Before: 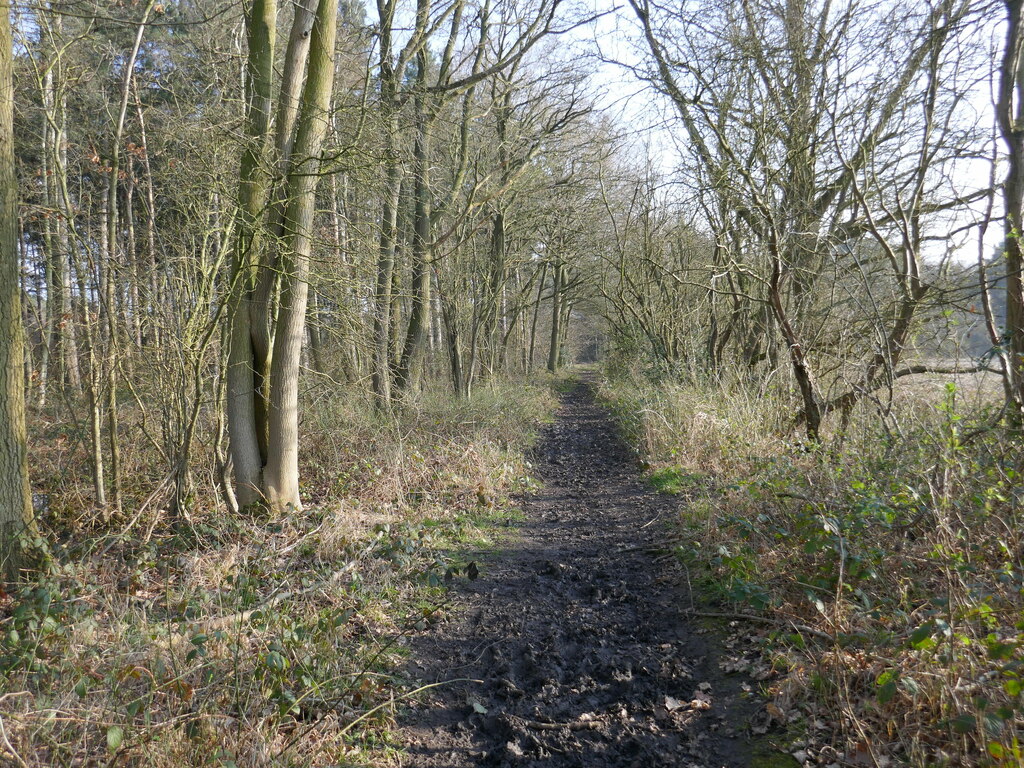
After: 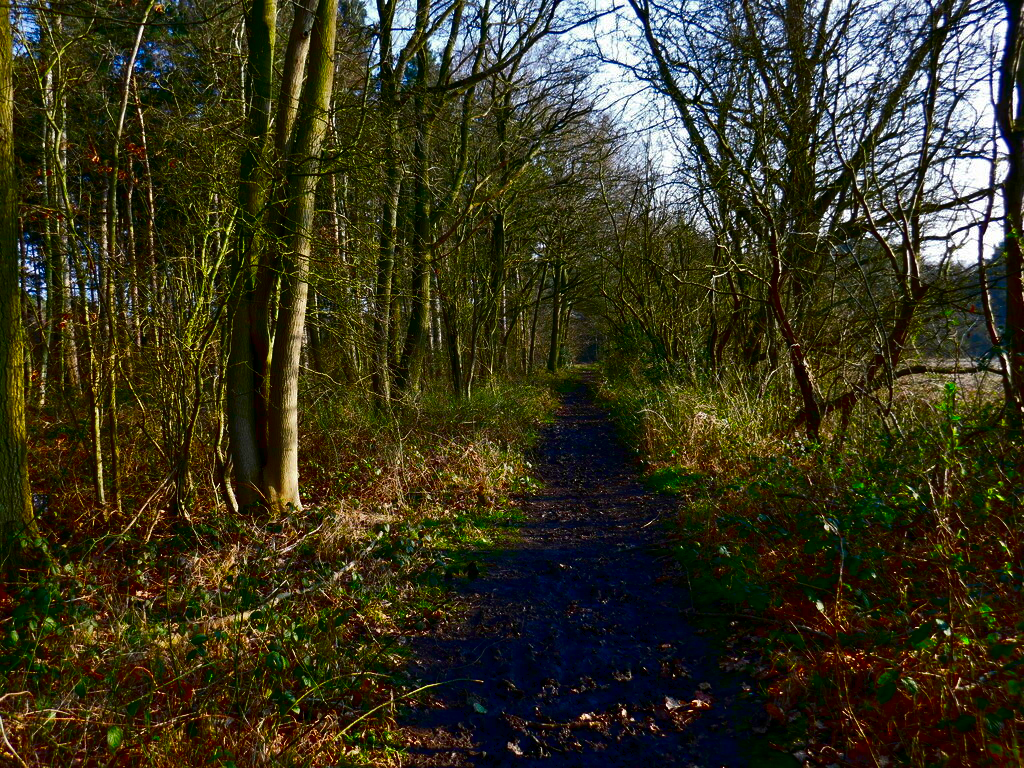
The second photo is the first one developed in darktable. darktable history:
levels: levels [0, 0.492, 0.984]
contrast brightness saturation: brightness -1, saturation 1
shadows and highlights: shadows 43.71, white point adjustment -1.46, soften with gaussian
